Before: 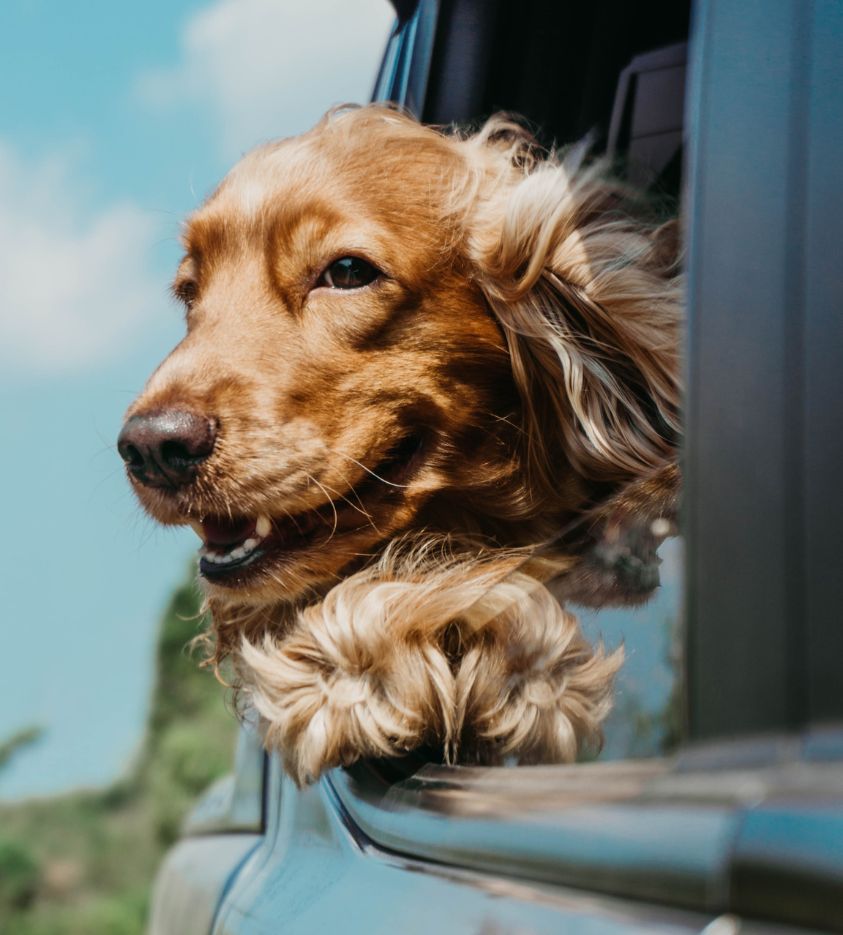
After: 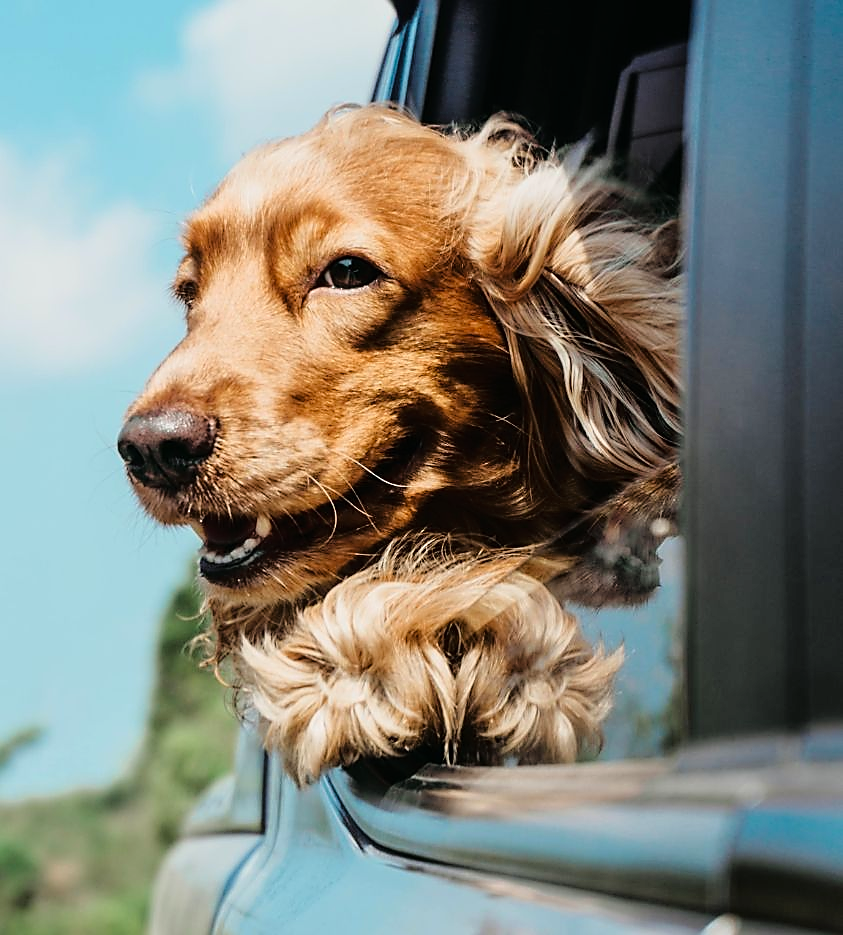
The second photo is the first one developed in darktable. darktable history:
tone curve: curves: ch0 [(0, 0) (0.003, 0.003) (0.011, 0.006) (0.025, 0.015) (0.044, 0.025) (0.069, 0.034) (0.1, 0.052) (0.136, 0.092) (0.177, 0.157) (0.224, 0.228) (0.277, 0.305) (0.335, 0.392) (0.399, 0.466) (0.468, 0.543) (0.543, 0.612) (0.623, 0.692) (0.709, 0.78) (0.801, 0.865) (0.898, 0.935) (1, 1)], color space Lab, linked channels, preserve colors none
sharpen: radius 1.383, amount 1.257, threshold 0.679
